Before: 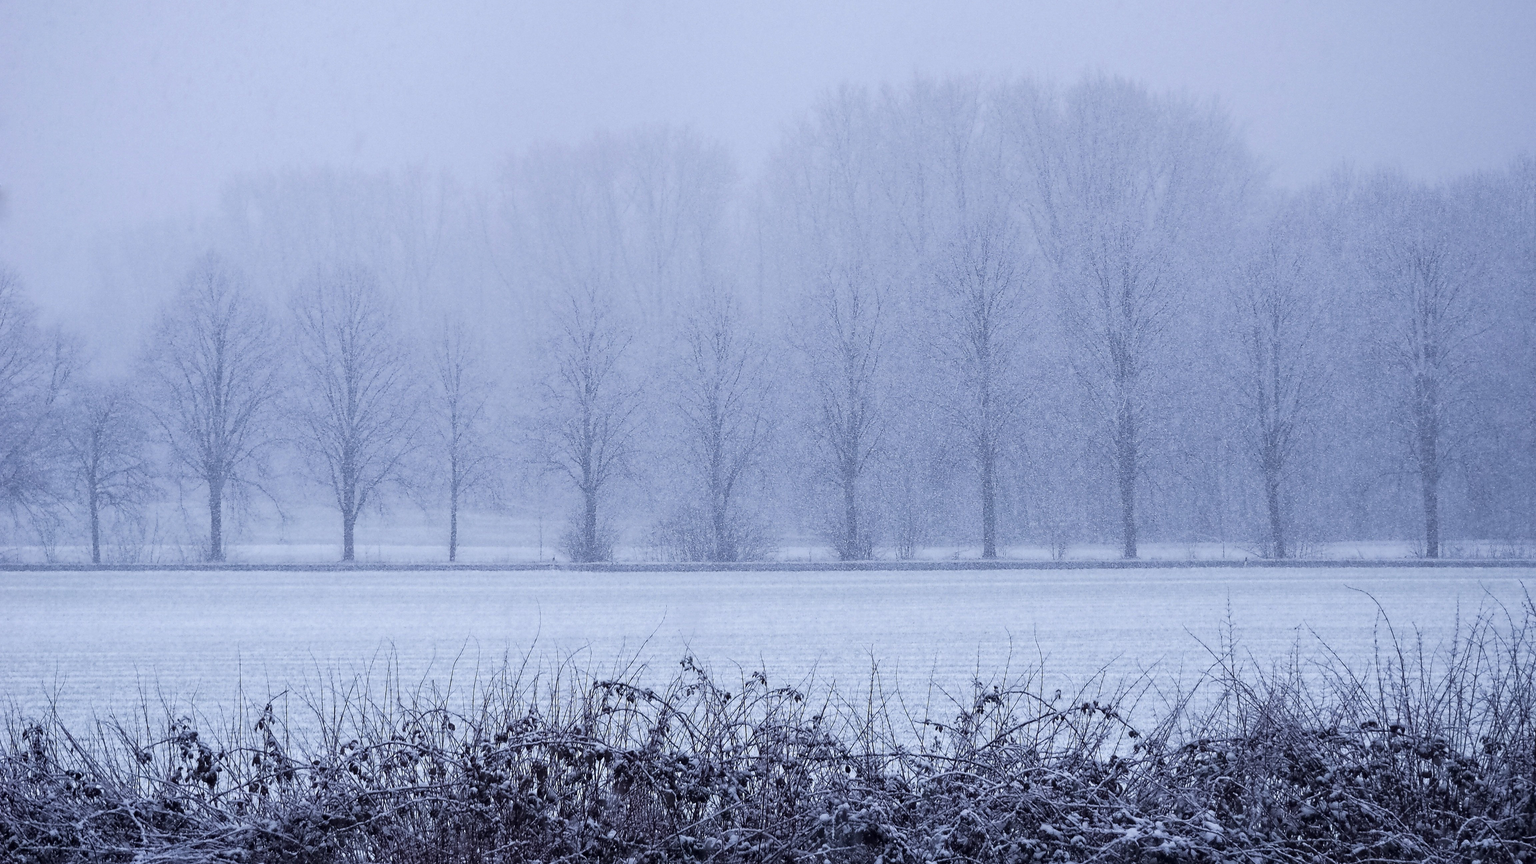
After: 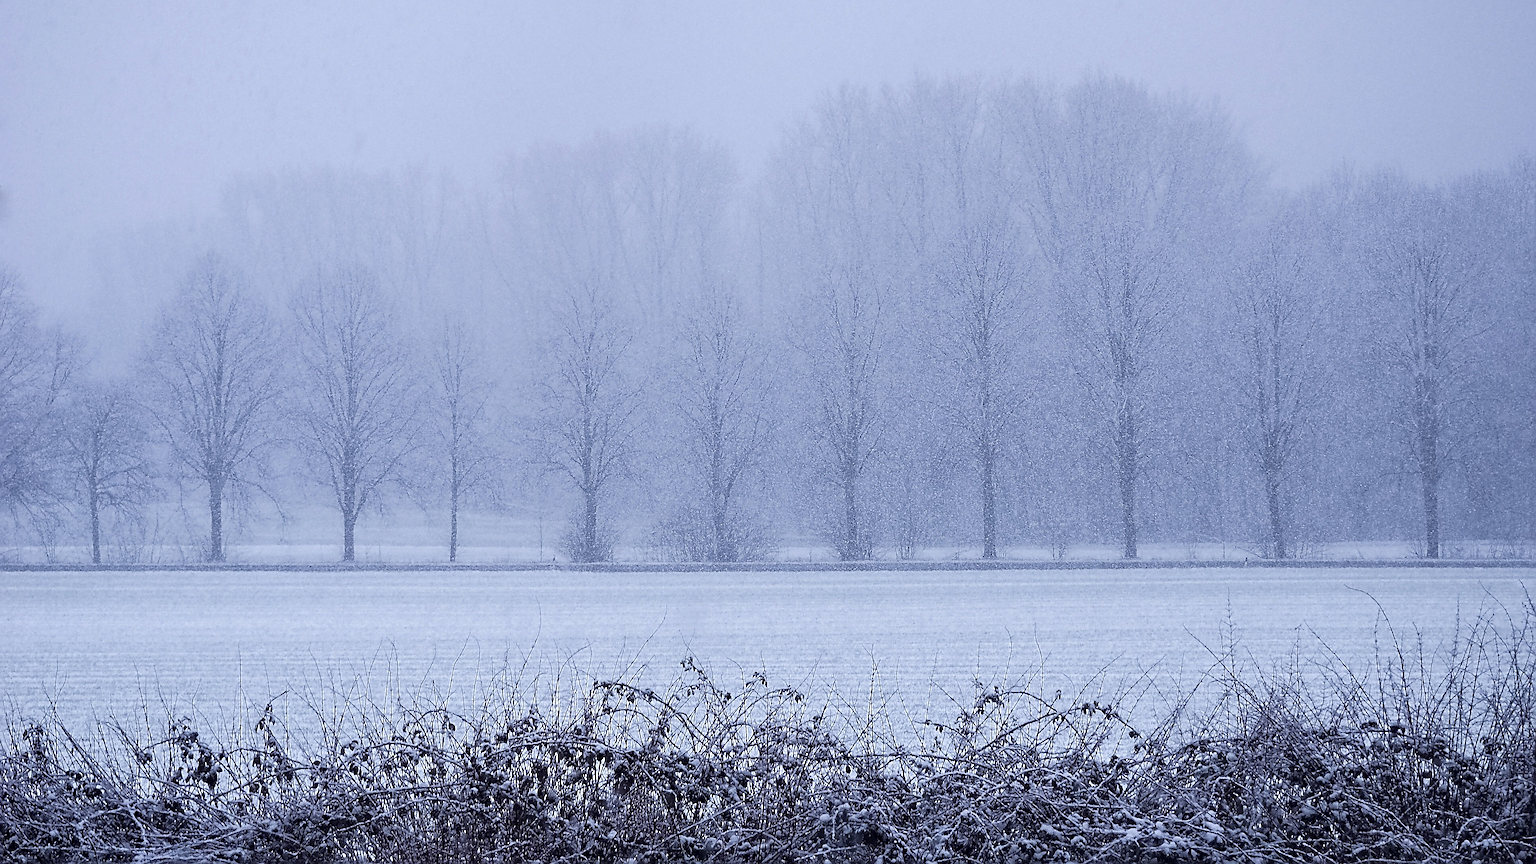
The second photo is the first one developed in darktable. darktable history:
sharpen: radius 2.8, amount 0.73
